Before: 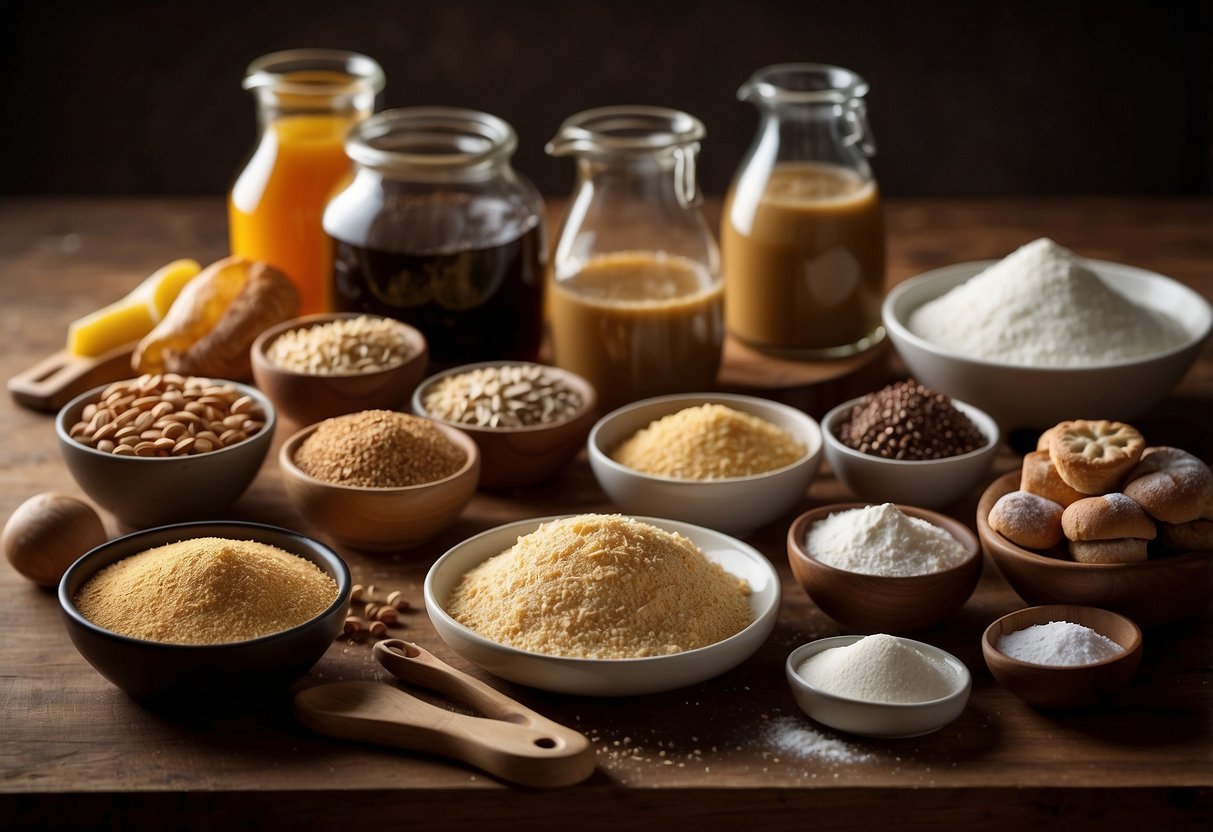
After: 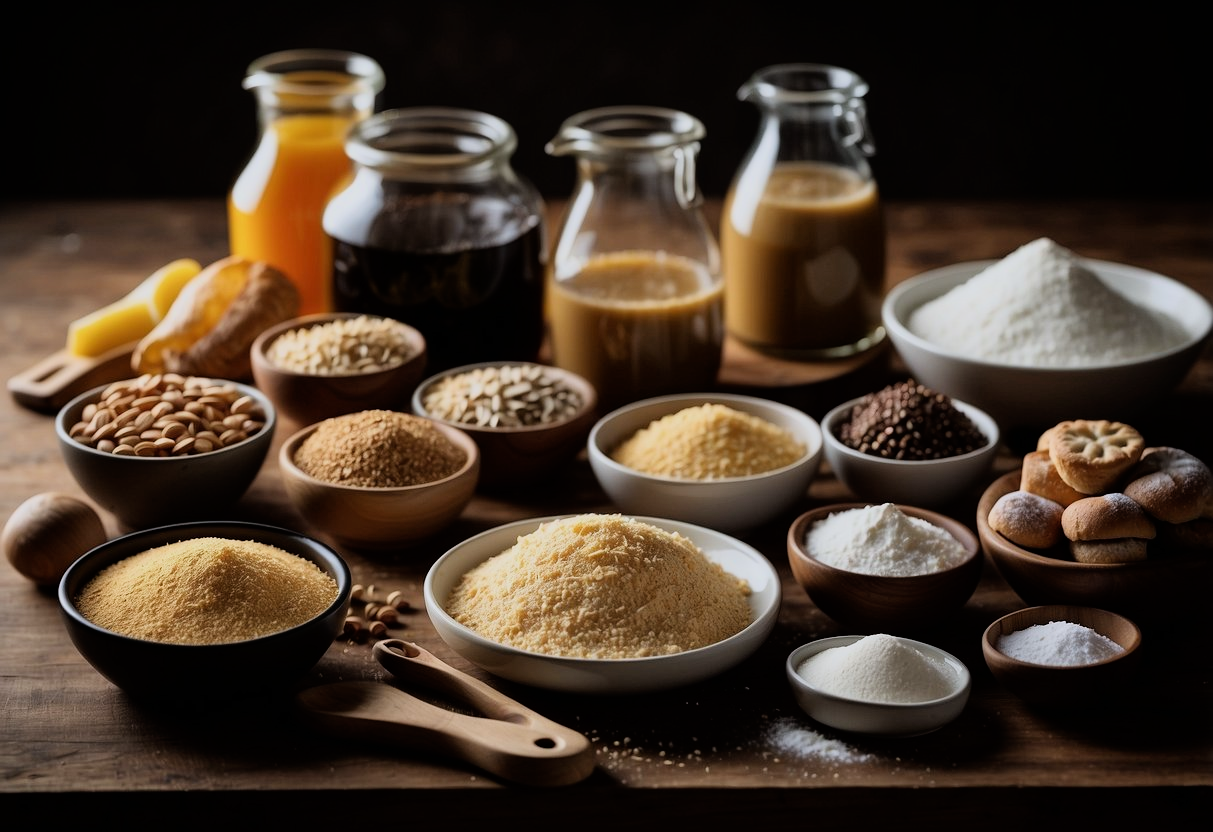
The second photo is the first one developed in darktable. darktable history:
filmic rgb: black relative exposure -11.88 EV, white relative exposure 5.43 EV, threshold 3 EV, hardness 4.49, latitude 50%, contrast 1.14, color science v5 (2021), contrast in shadows safe, contrast in highlights safe, enable highlight reconstruction true
white balance: red 0.98, blue 1.034
